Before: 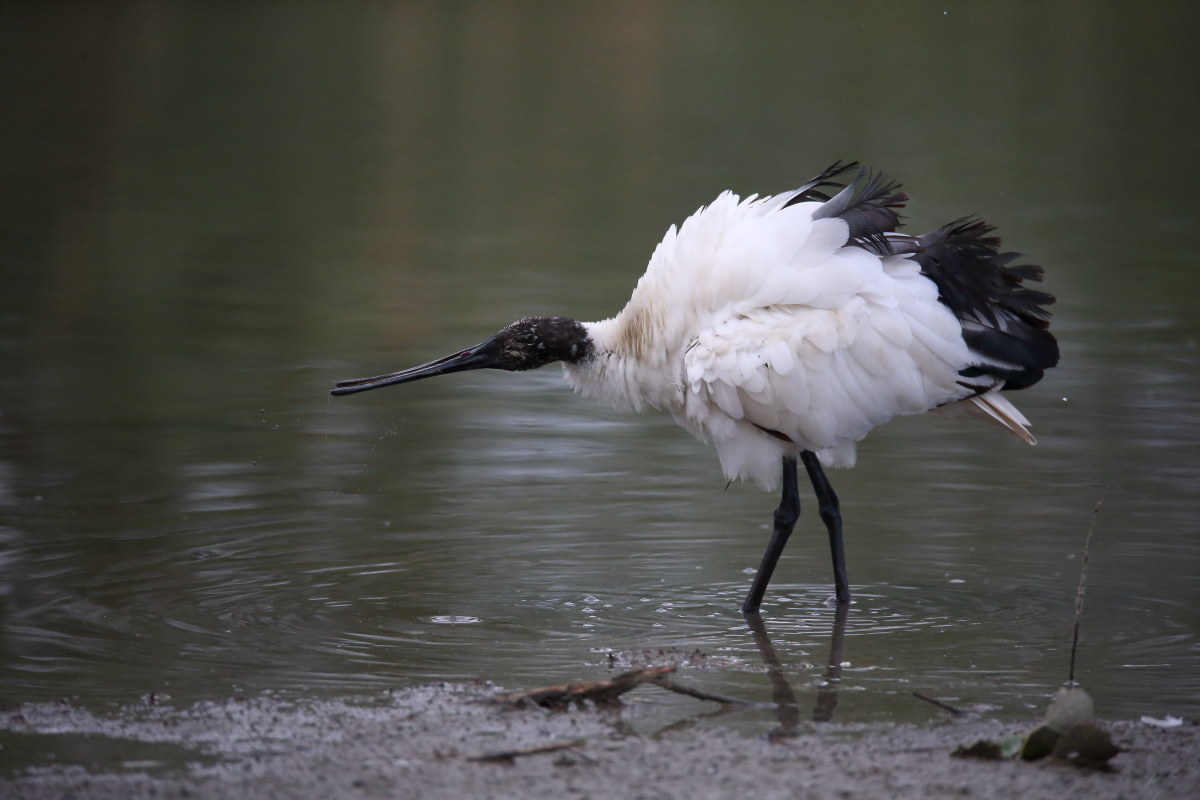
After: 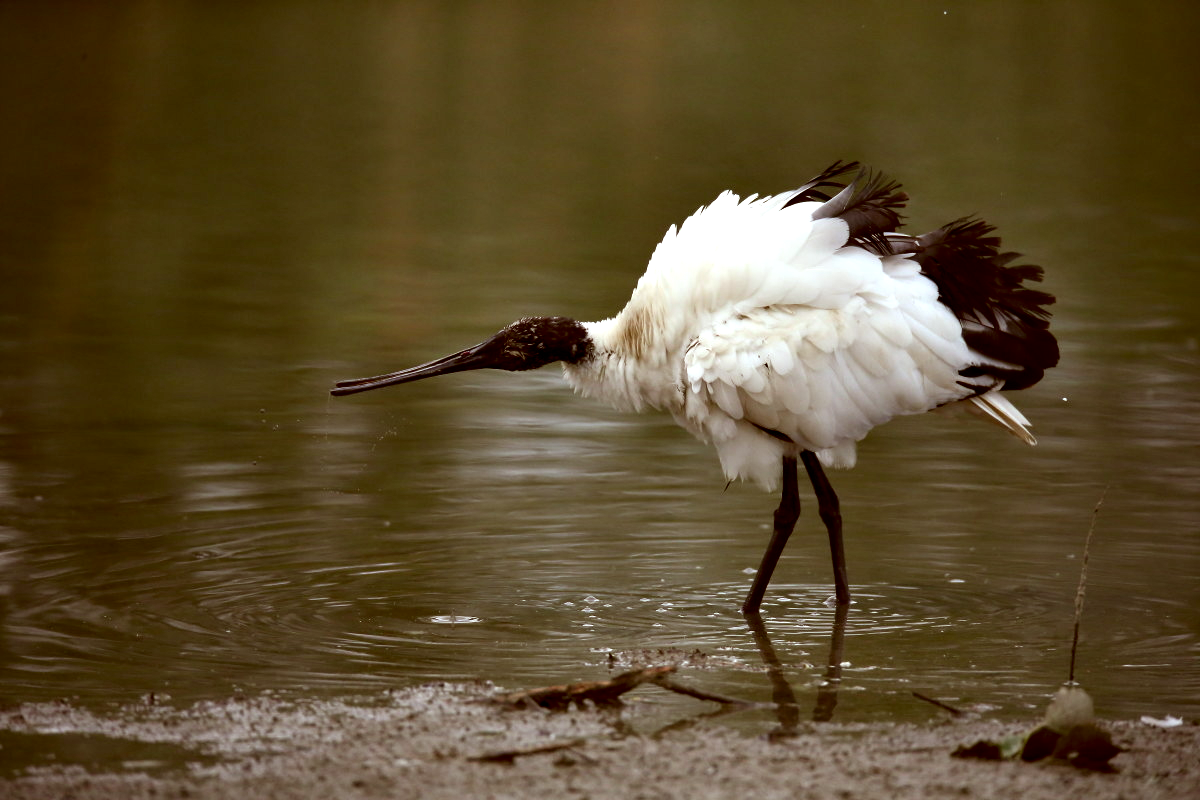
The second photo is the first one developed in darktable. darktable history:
color correction: highlights a* -6.12, highlights b* 9.52, shadows a* 10.11, shadows b* 23.89
contrast equalizer: octaves 7, y [[0.6 ×6], [0.55 ×6], [0 ×6], [0 ×6], [0 ×6]]
